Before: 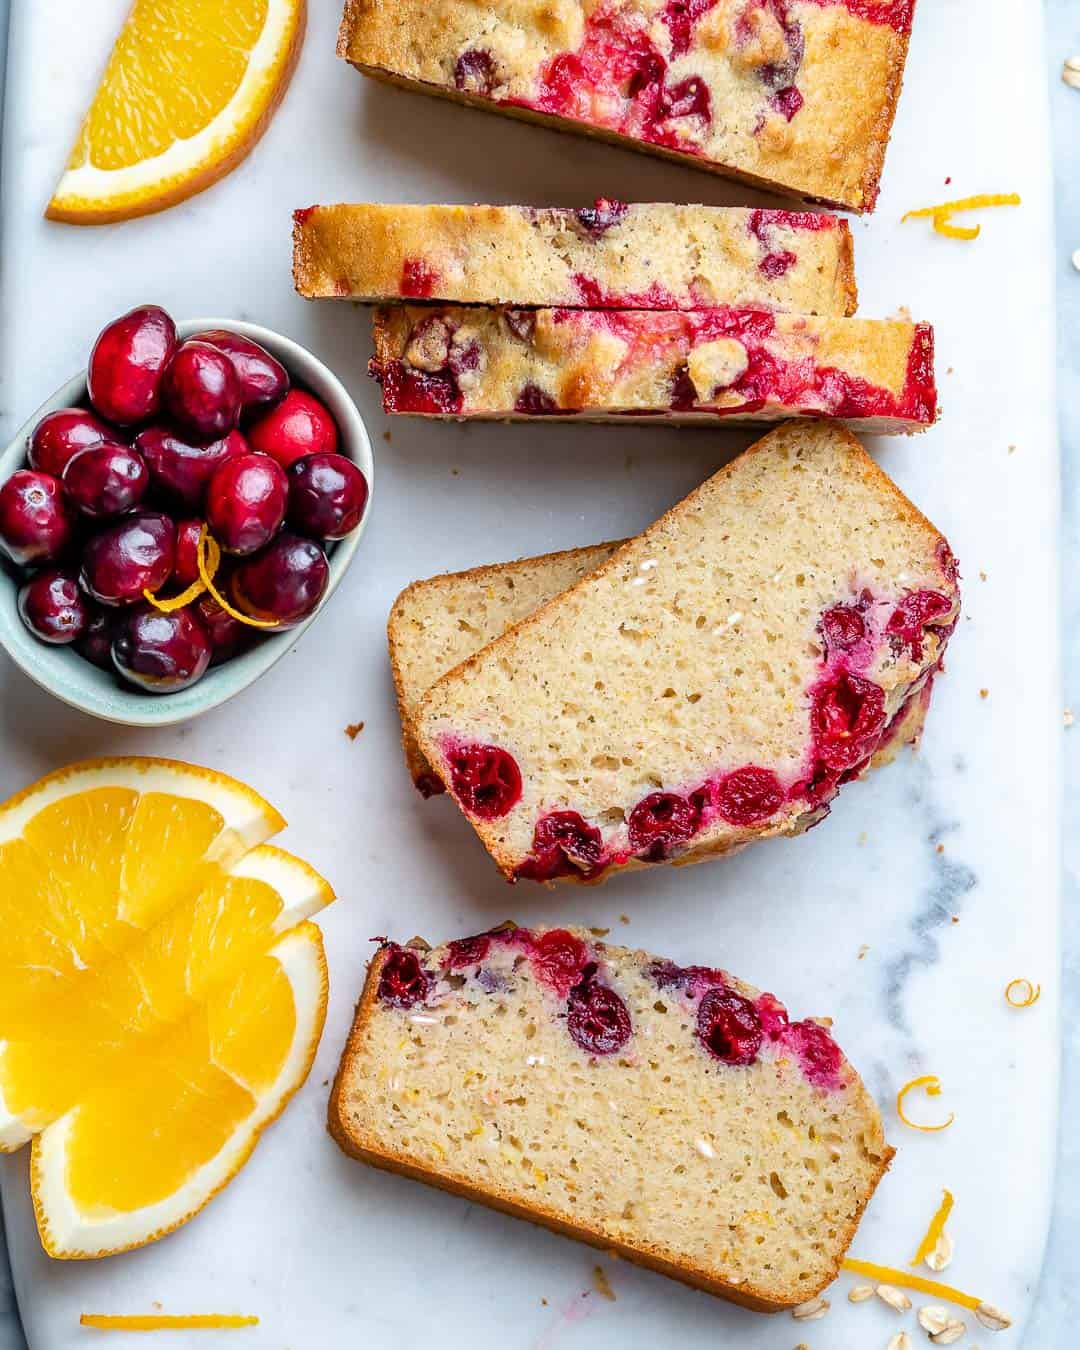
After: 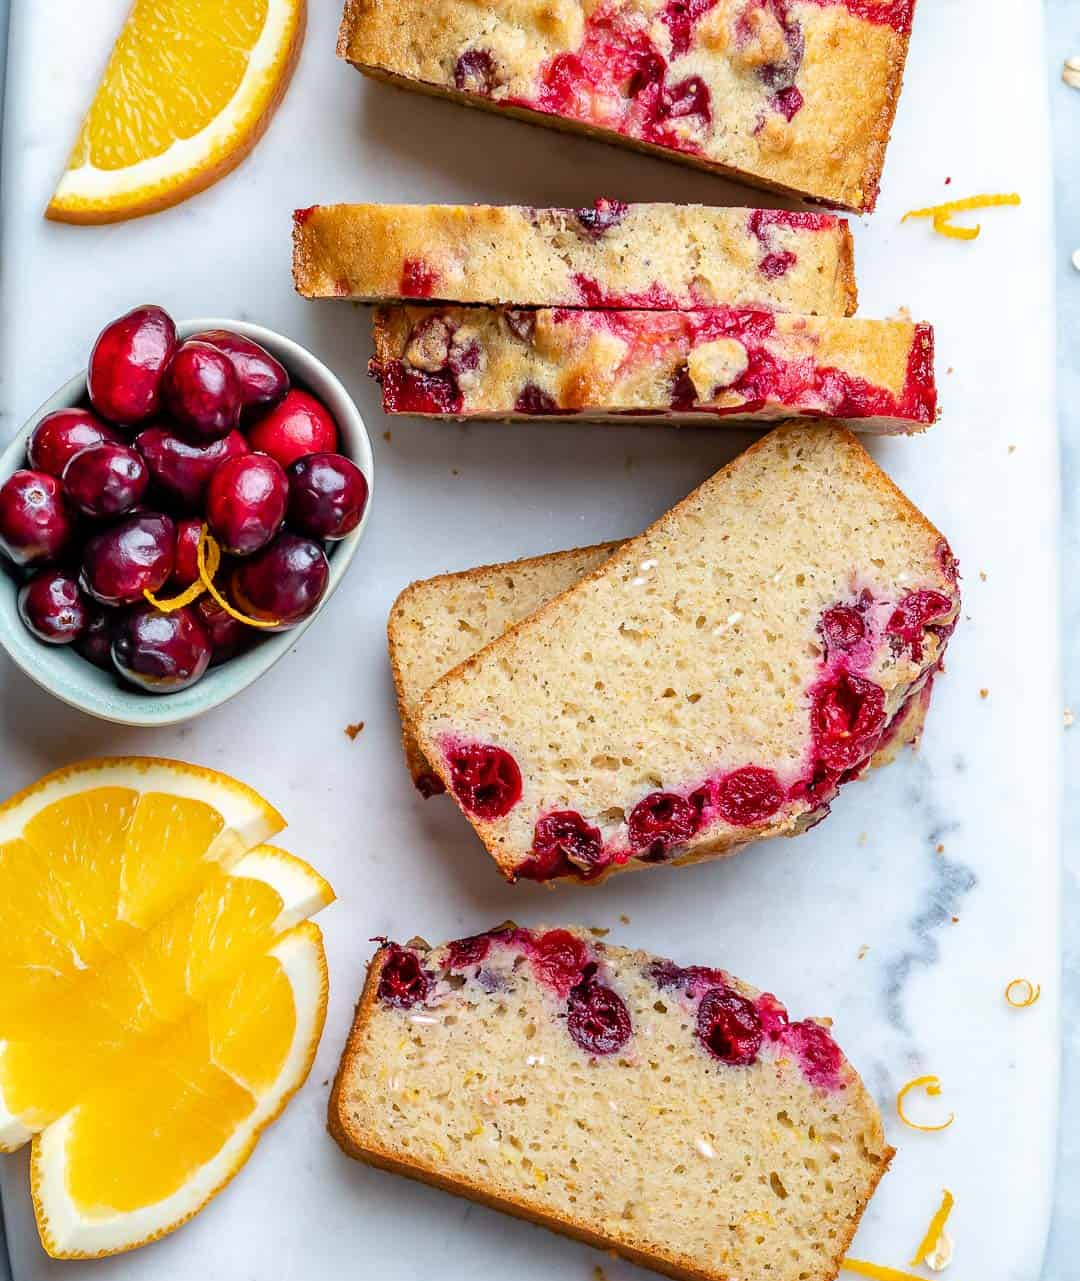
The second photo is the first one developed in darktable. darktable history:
crop and rotate: top 0.014%, bottom 5.042%
